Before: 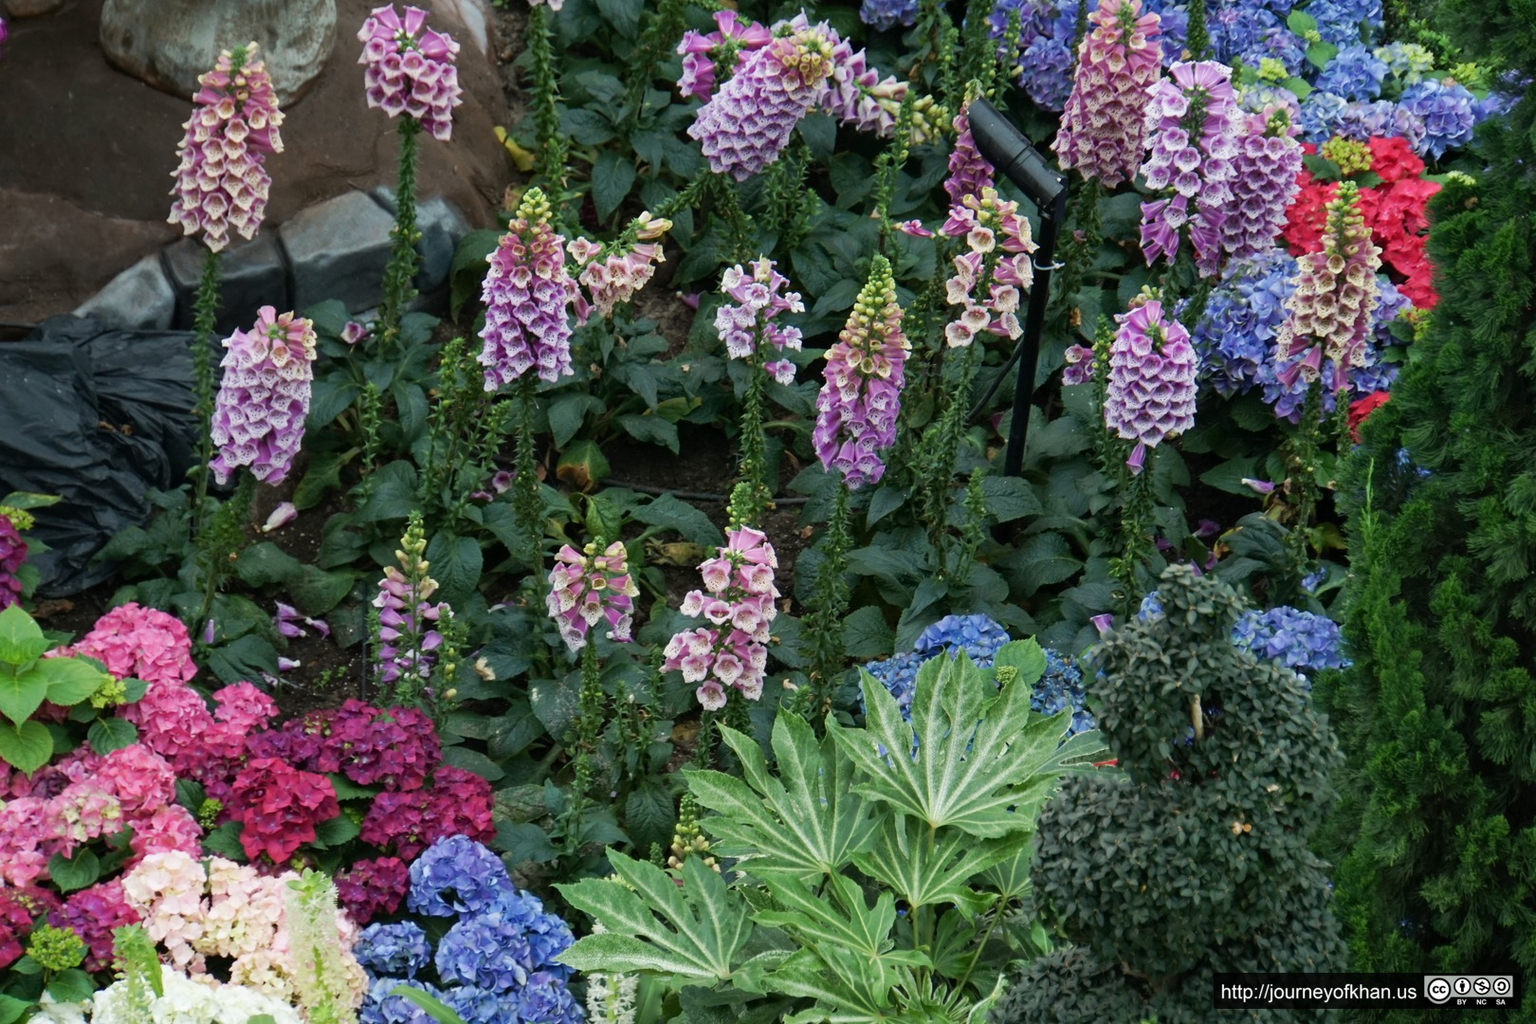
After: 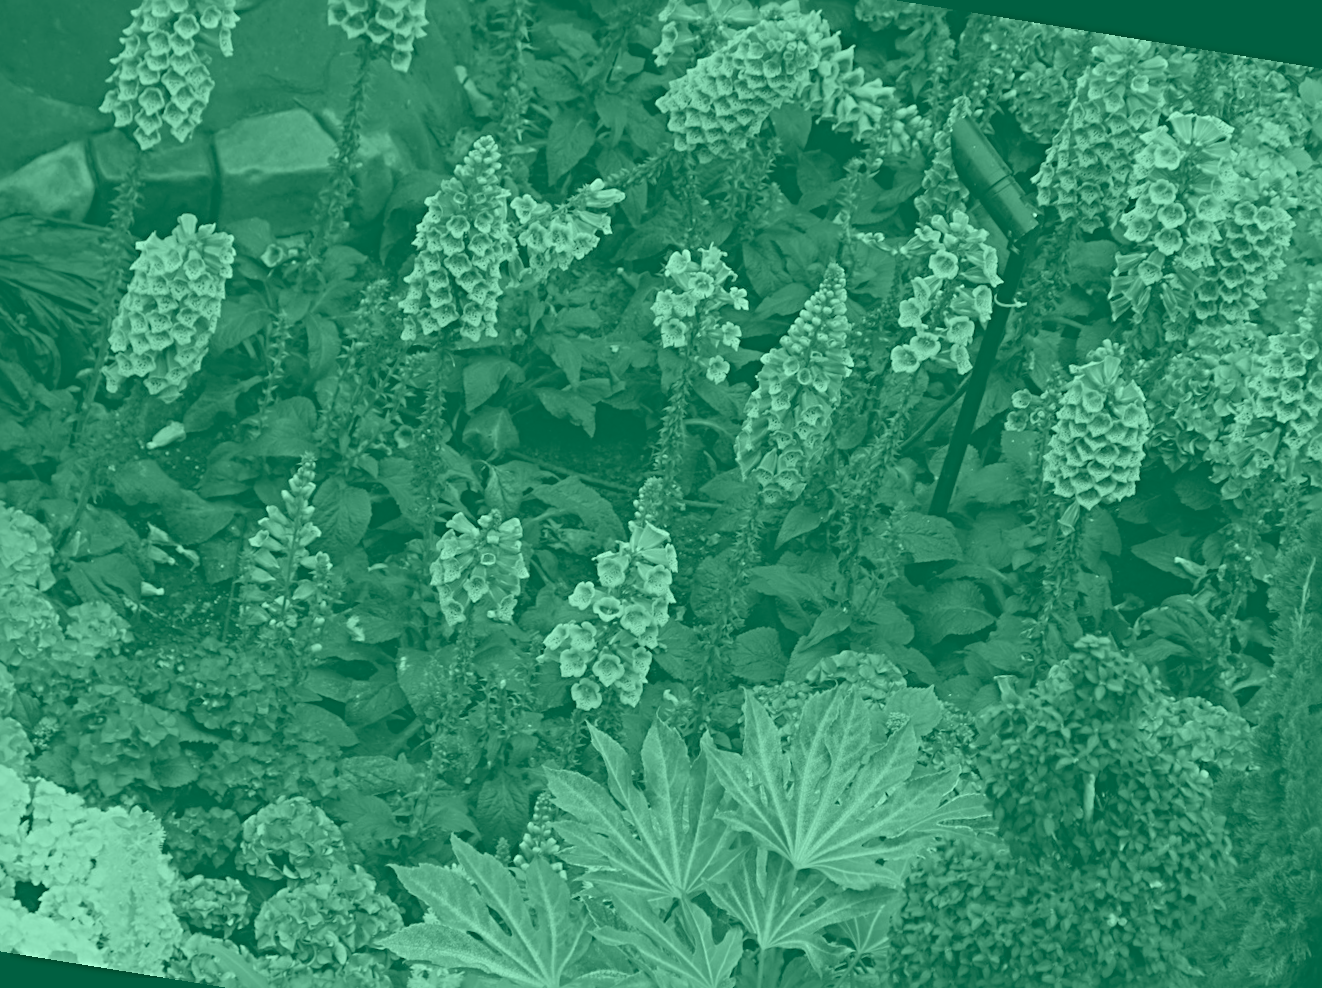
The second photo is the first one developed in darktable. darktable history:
crop and rotate: left 11.831%, top 11.346%, right 13.429%, bottom 13.899%
white balance: emerald 1
sharpen: radius 4
rotate and perspective: rotation 9.12°, automatic cropping off
colorize: hue 147.6°, saturation 65%, lightness 21.64%
color correction: highlights a* -7.33, highlights b* 1.26, shadows a* -3.55, saturation 1.4
